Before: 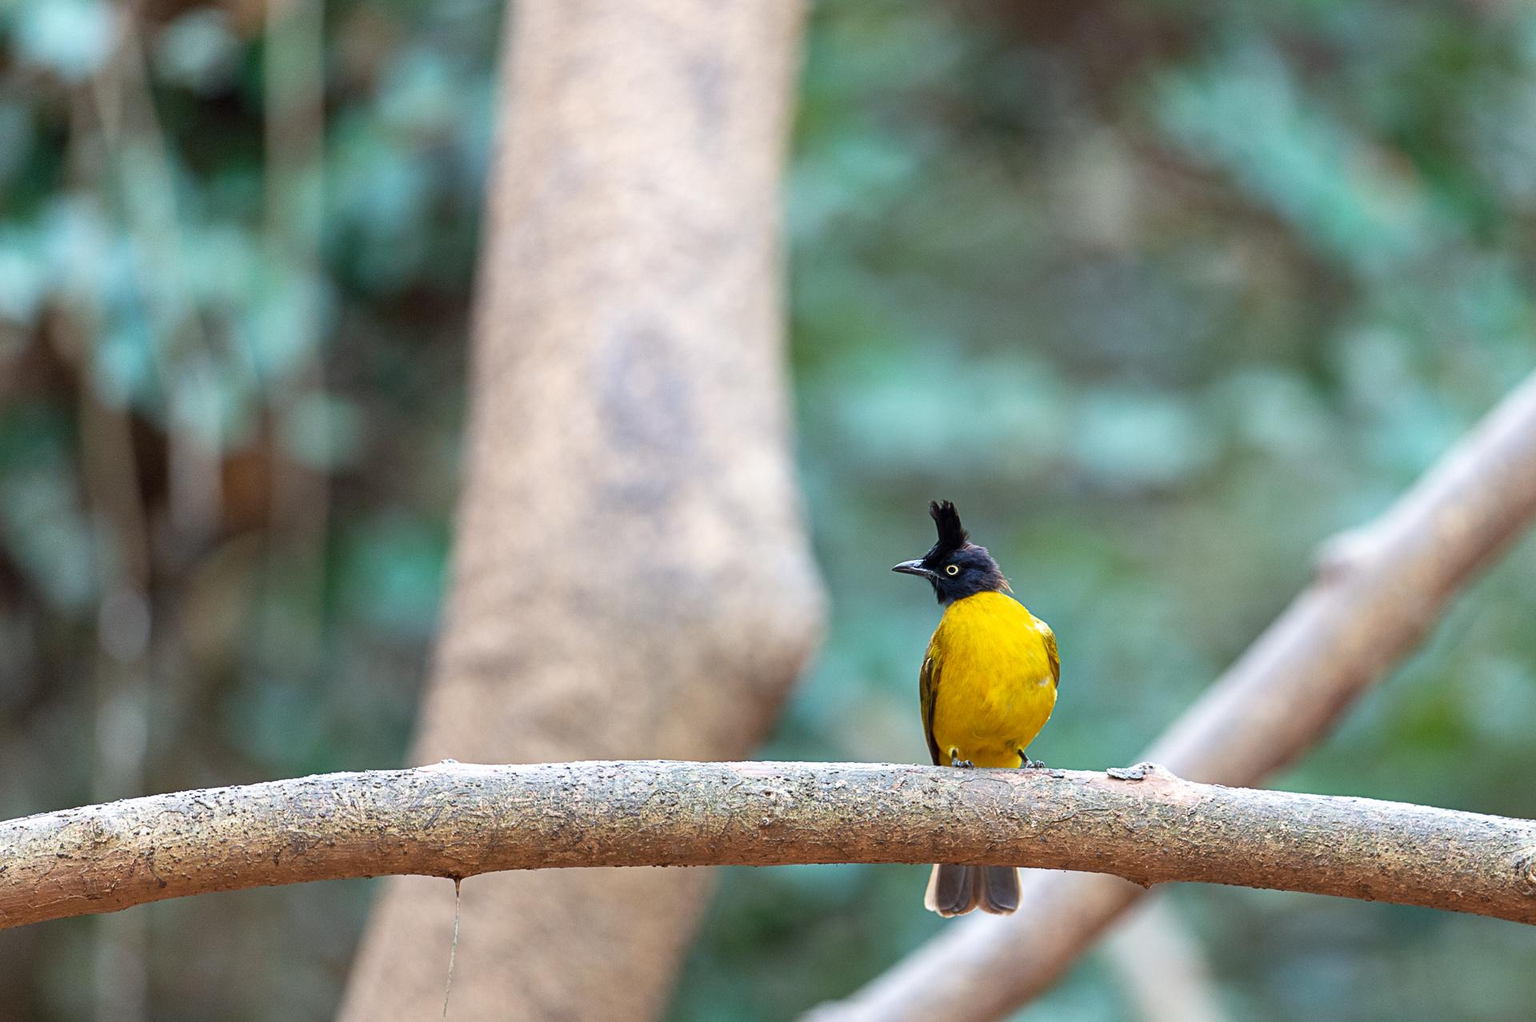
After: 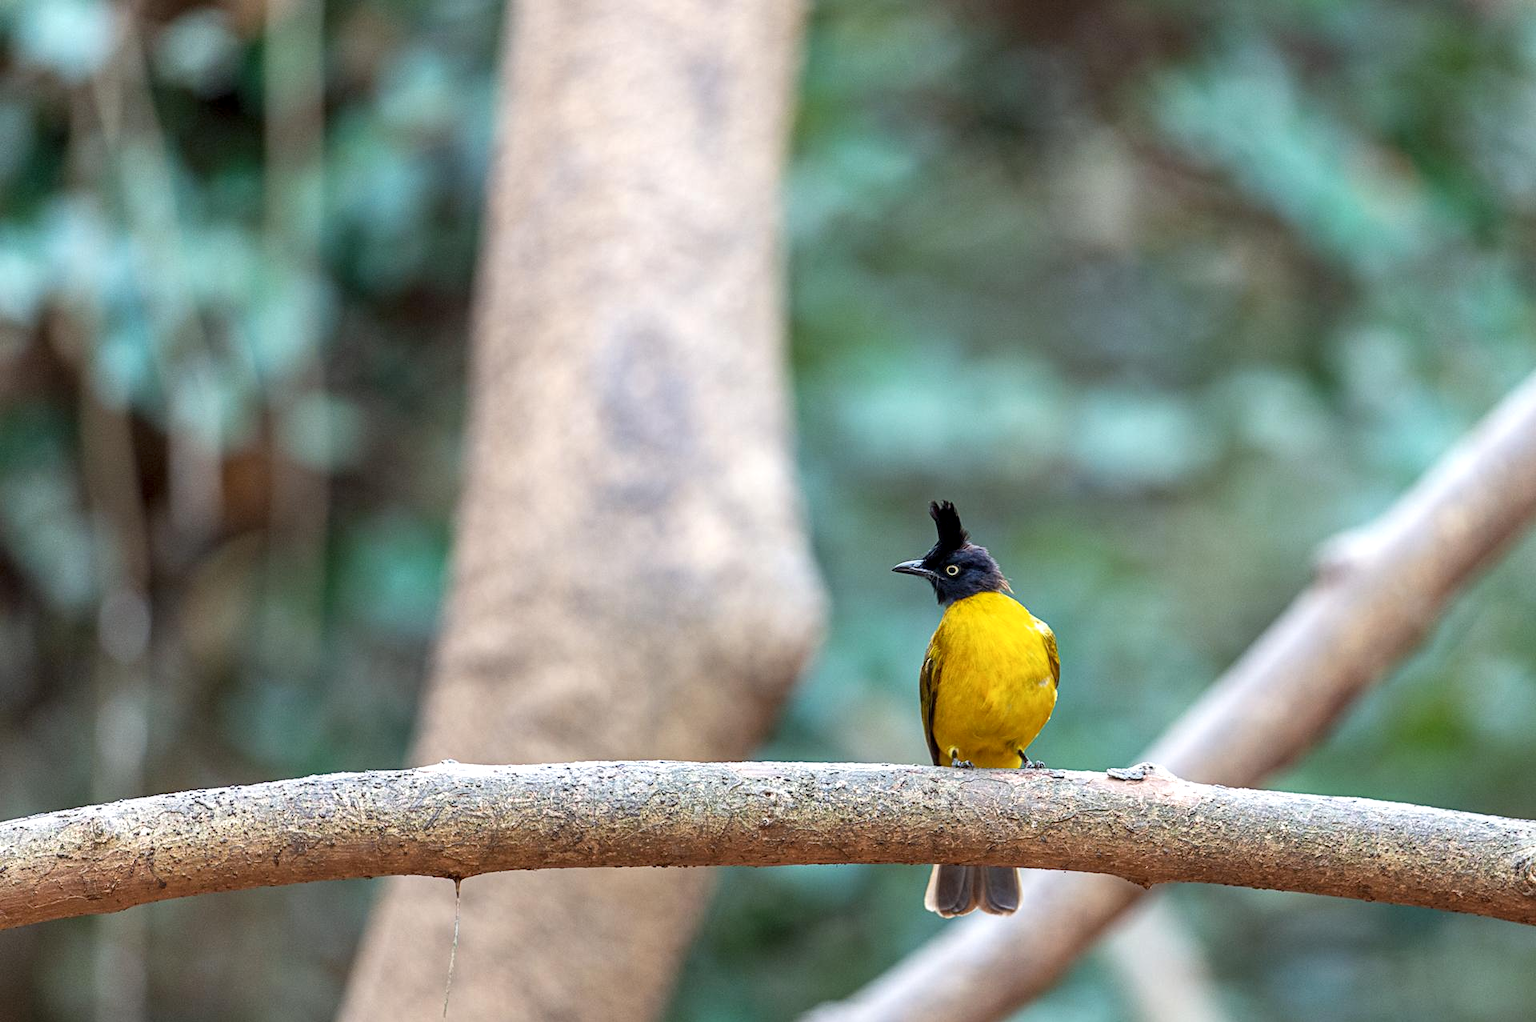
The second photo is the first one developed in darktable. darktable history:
local contrast: on, module defaults
tone equalizer: mask exposure compensation -0.49 EV
